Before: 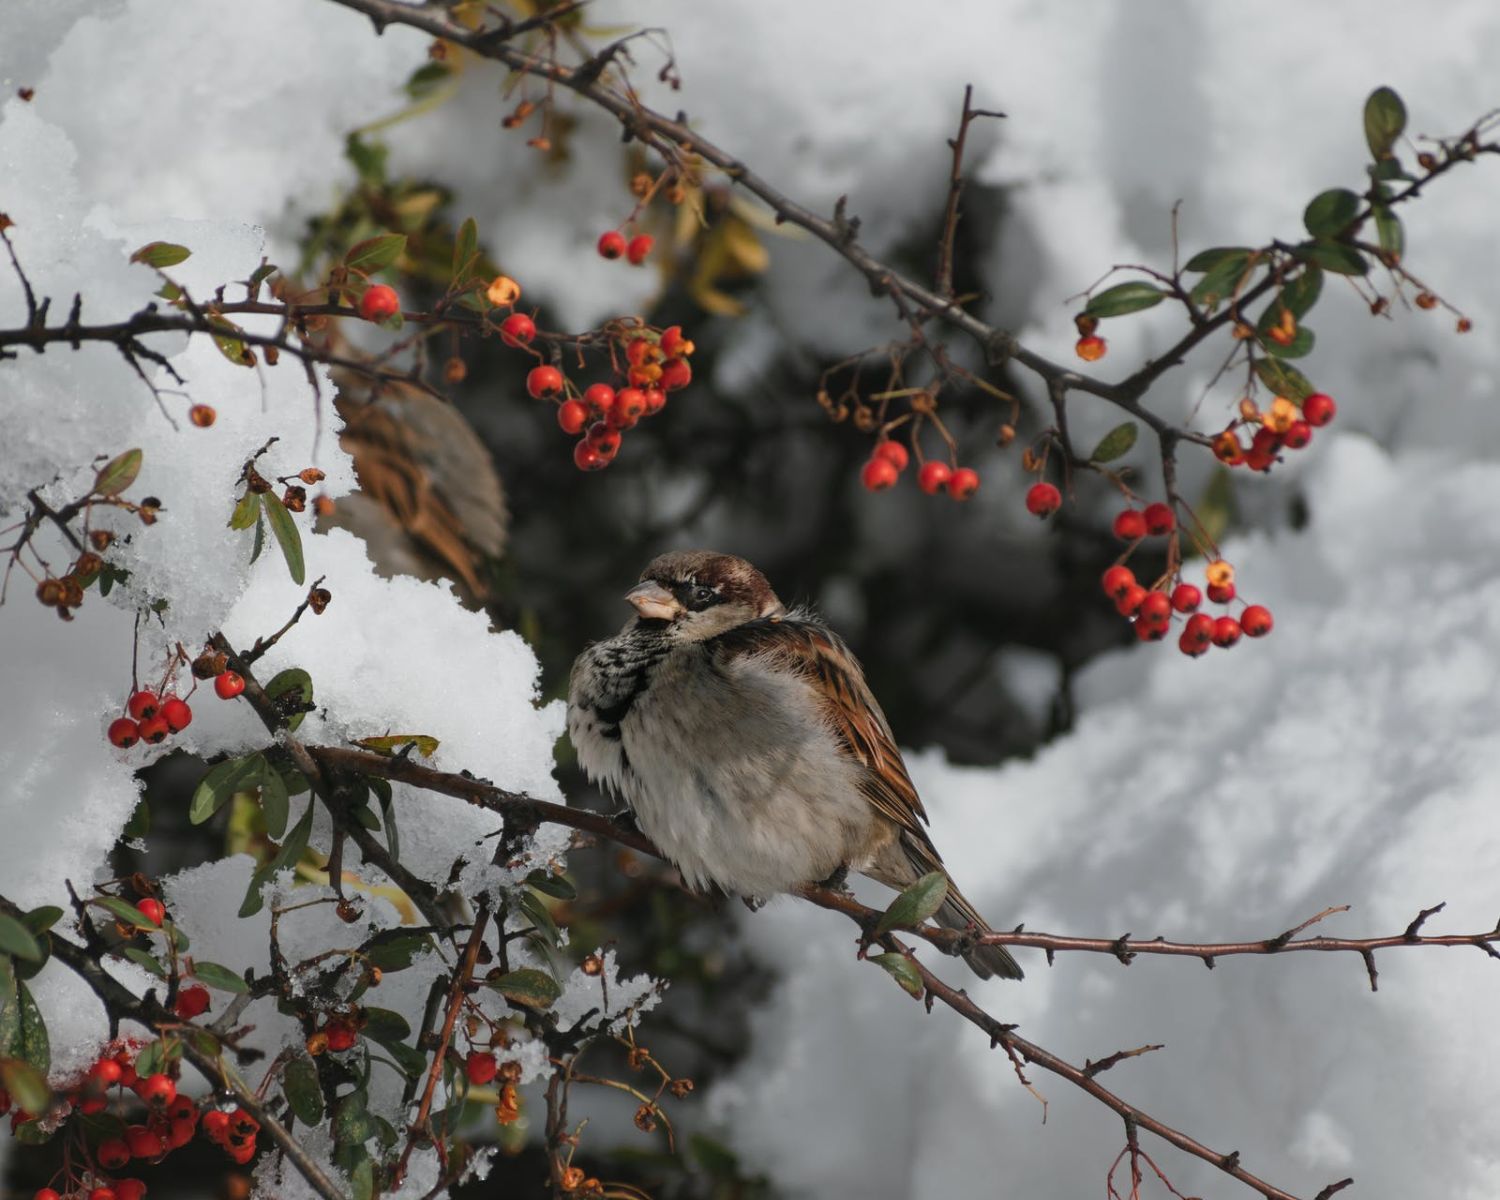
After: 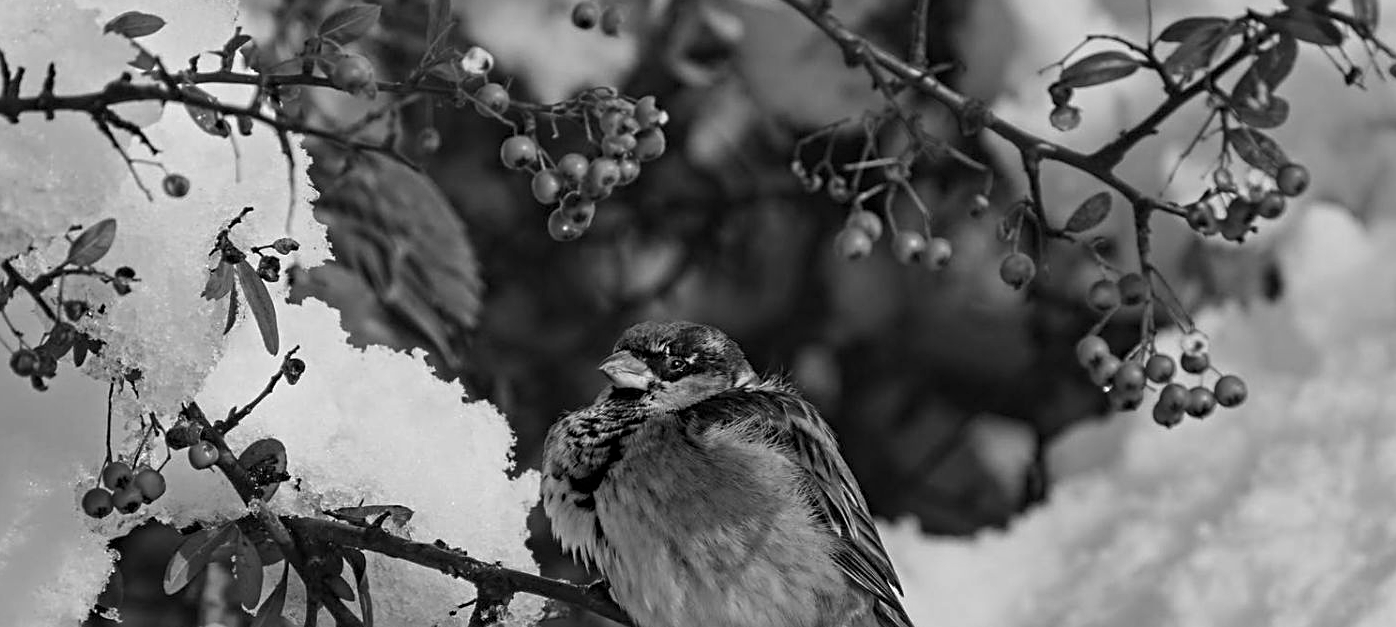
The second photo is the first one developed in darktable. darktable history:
monochrome: a 32, b 64, size 2.3
contrast equalizer: y [[0.5, 0.501, 0.525, 0.597, 0.58, 0.514], [0.5 ×6], [0.5 ×6], [0 ×6], [0 ×6]]
crop: left 1.744%, top 19.225%, right 5.069%, bottom 28.357%
sharpen: on, module defaults
